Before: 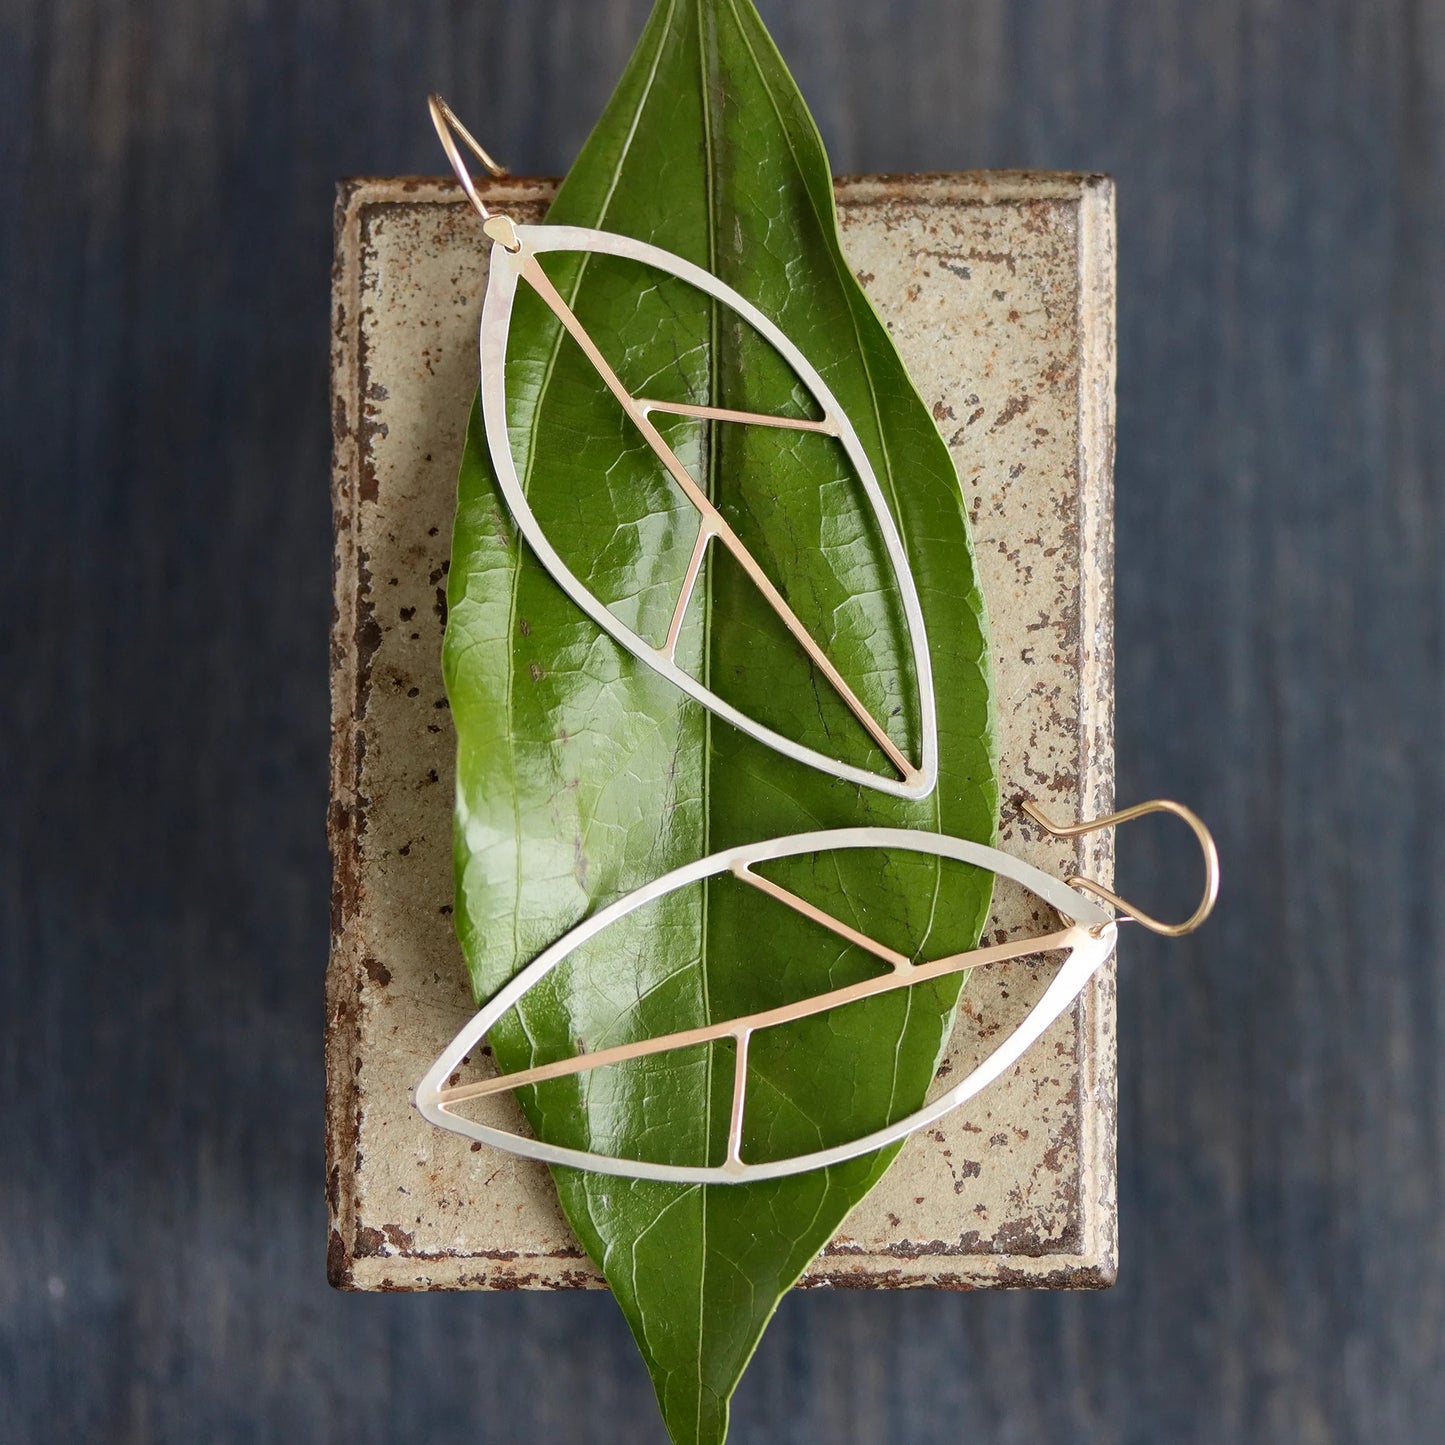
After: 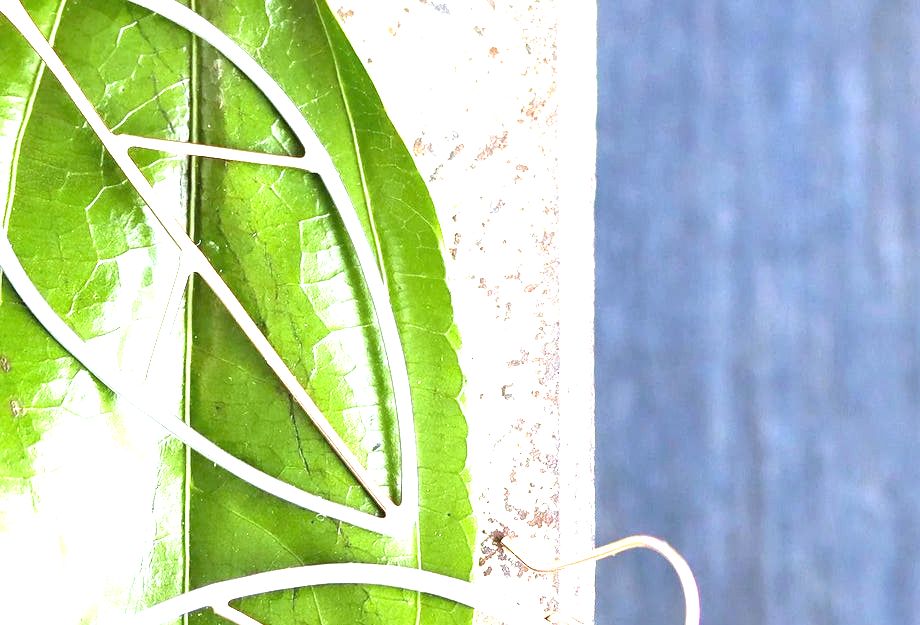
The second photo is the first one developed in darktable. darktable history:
exposure: black level correction 0, exposure 2.327 EV, compensate exposure bias true, compensate highlight preservation false
white balance: red 0.948, green 1.02, blue 1.176
crop: left 36.005%, top 18.293%, right 0.31%, bottom 38.444%
